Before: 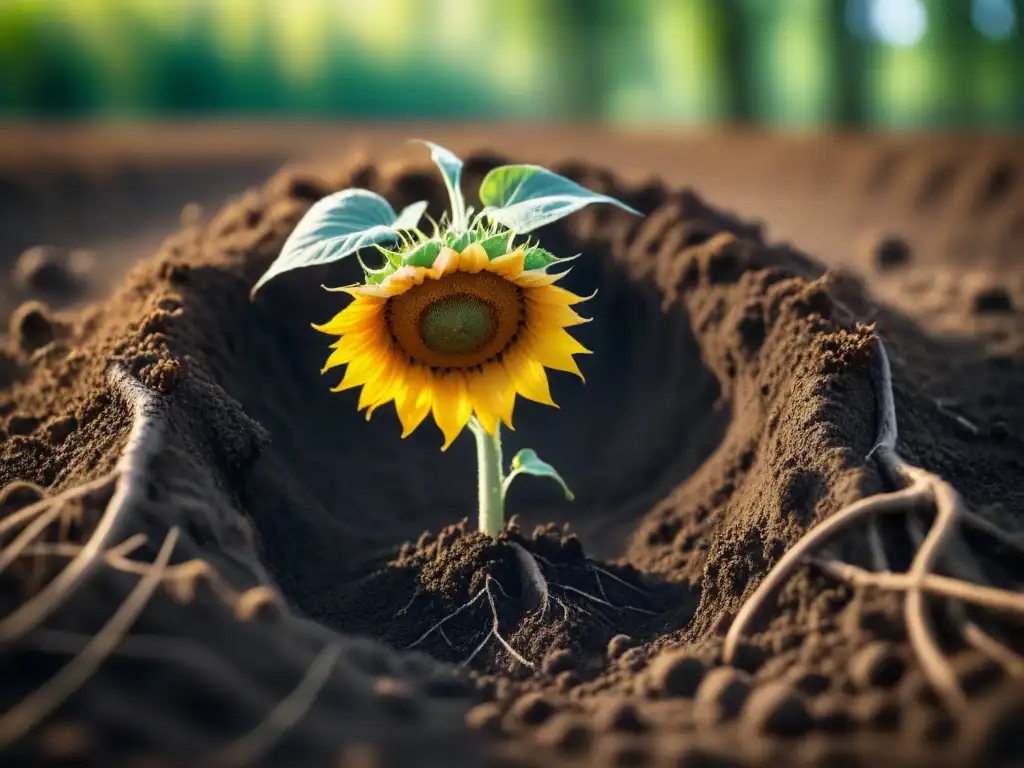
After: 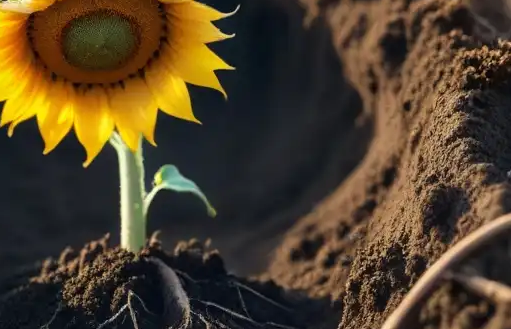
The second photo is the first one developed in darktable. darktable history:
crop: left 35.017%, top 37.093%, right 15.063%, bottom 20.067%
